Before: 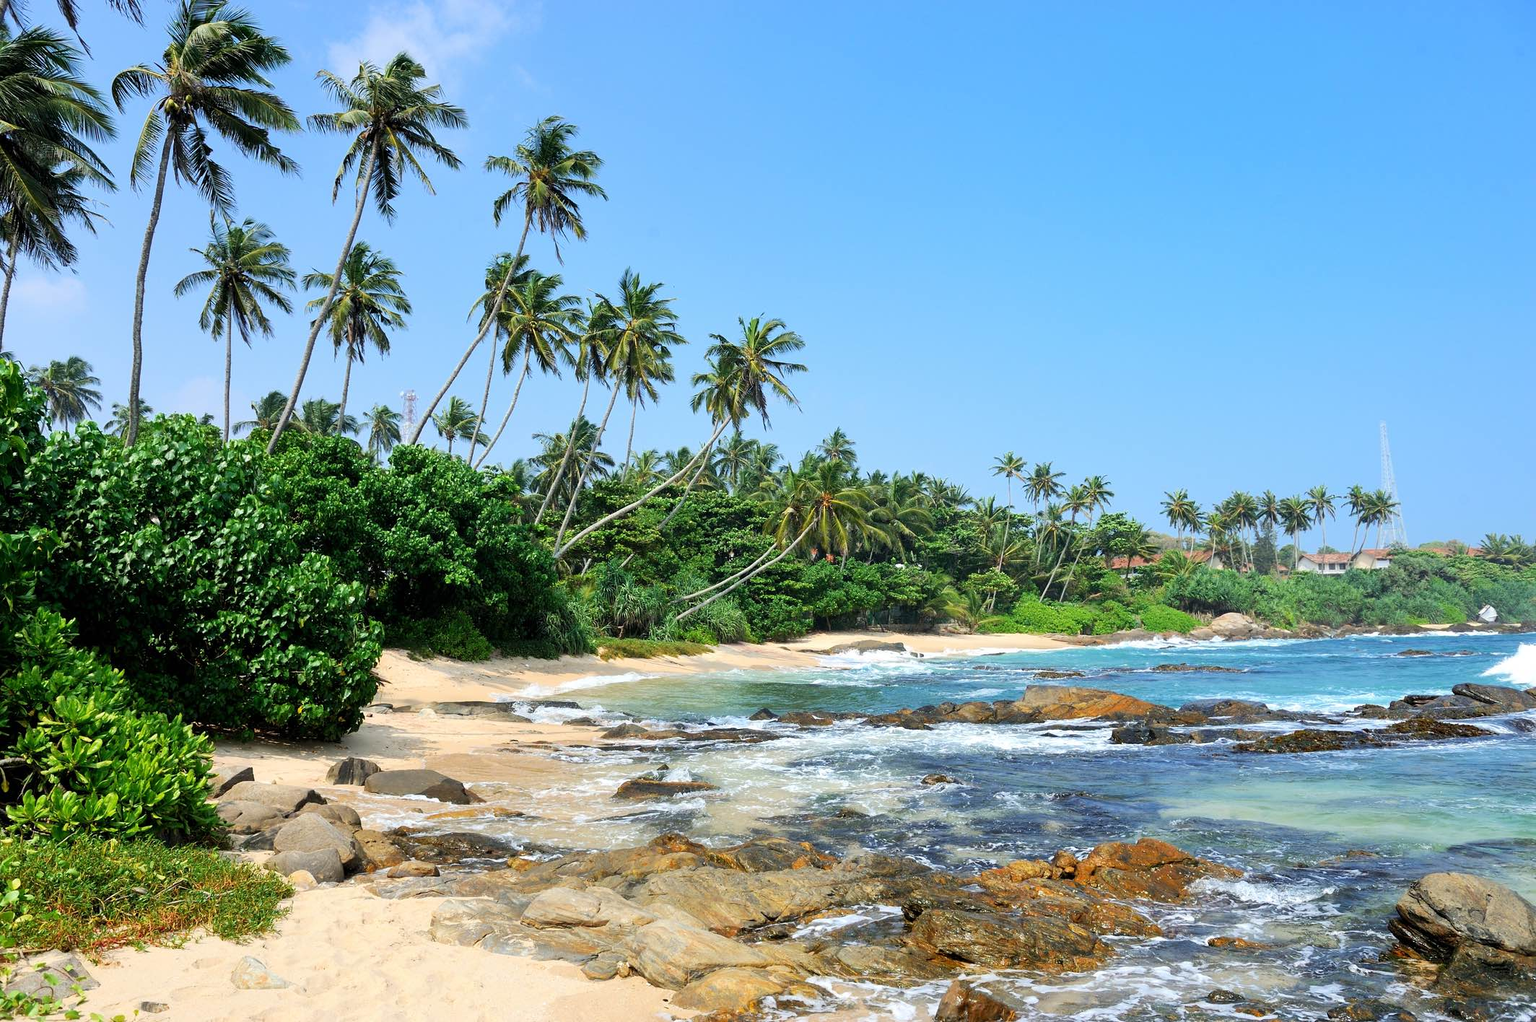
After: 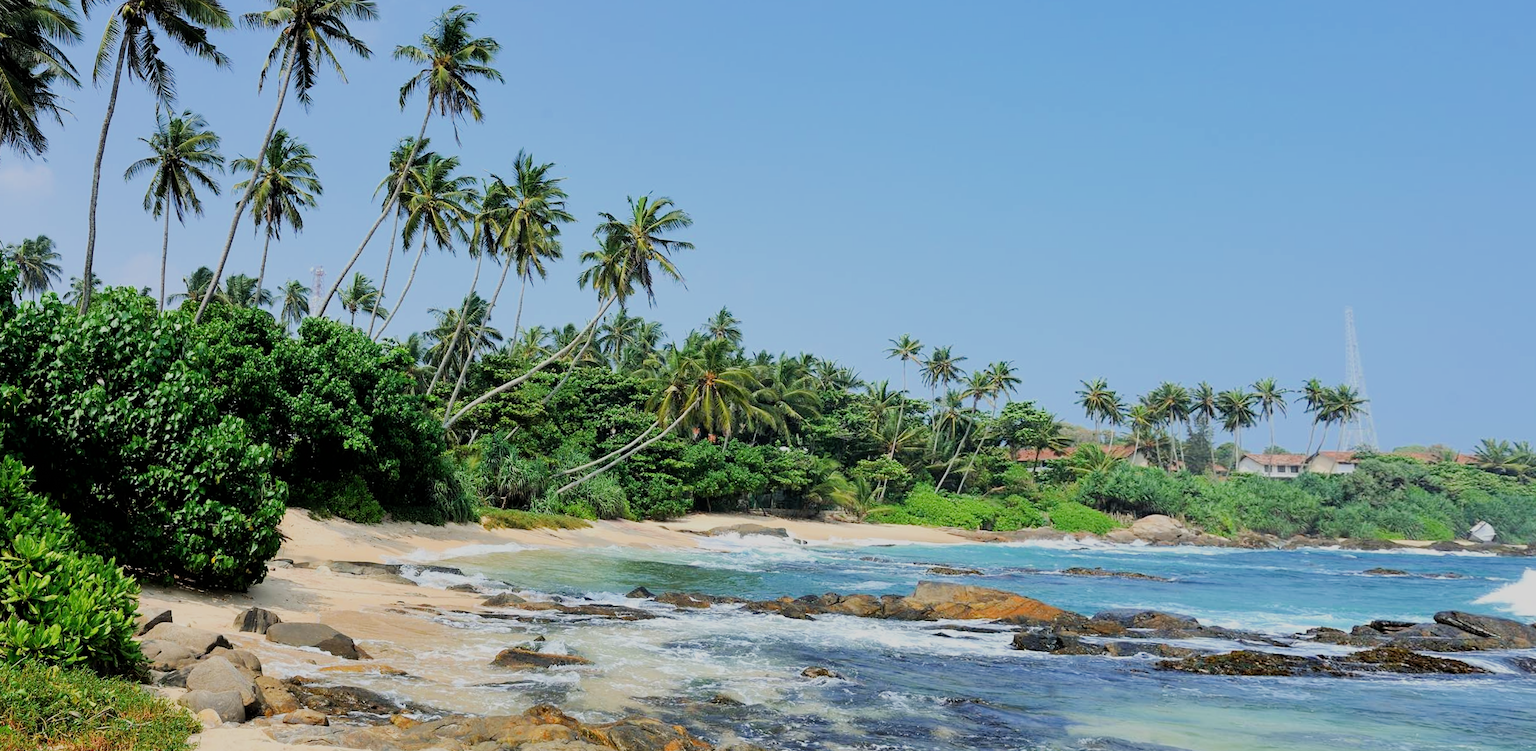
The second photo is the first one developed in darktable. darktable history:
filmic rgb: black relative exposure -7.65 EV, white relative exposure 4.56 EV, hardness 3.61
crop: top 7.625%, bottom 8.027%
rotate and perspective: rotation 1.69°, lens shift (vertical) -0.023, lens shift (horizontal) -0.291, crop left 0.025, crop right 0.988, crop top 0.092, crop bottom 0.842
